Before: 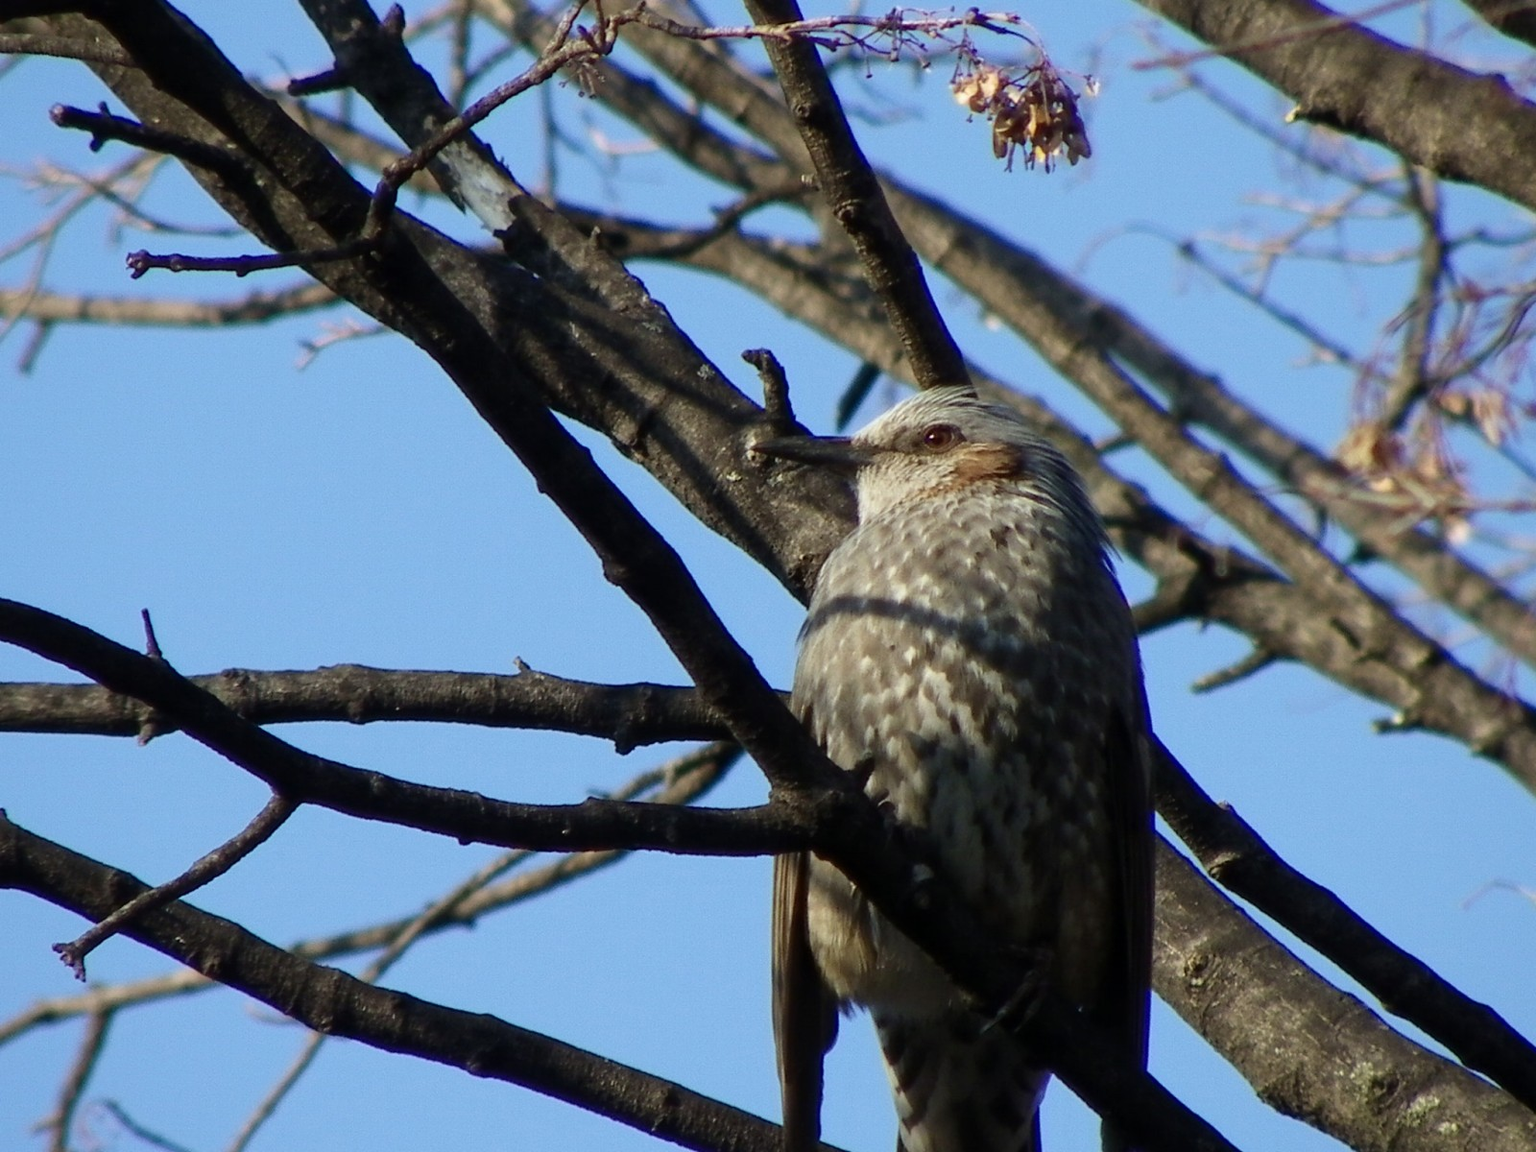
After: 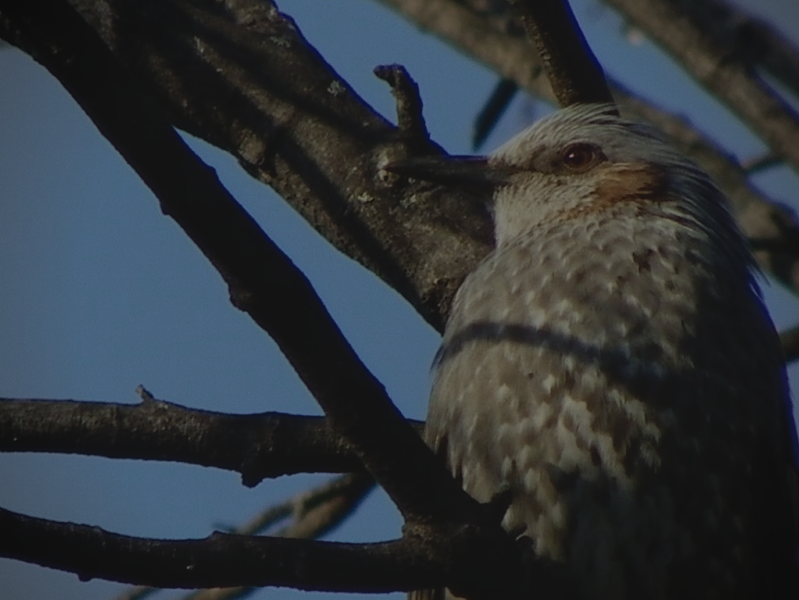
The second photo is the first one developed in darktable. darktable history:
exposure: exposure -2.002 EV, compensate highlight preservation false
crop: left 25%, top 25%, right 25%, bottom 25%
base curve: exposure shift 0, preserve colors none
vignetting: on, module defaults
contrast brightness saturation: contrast -0.11
